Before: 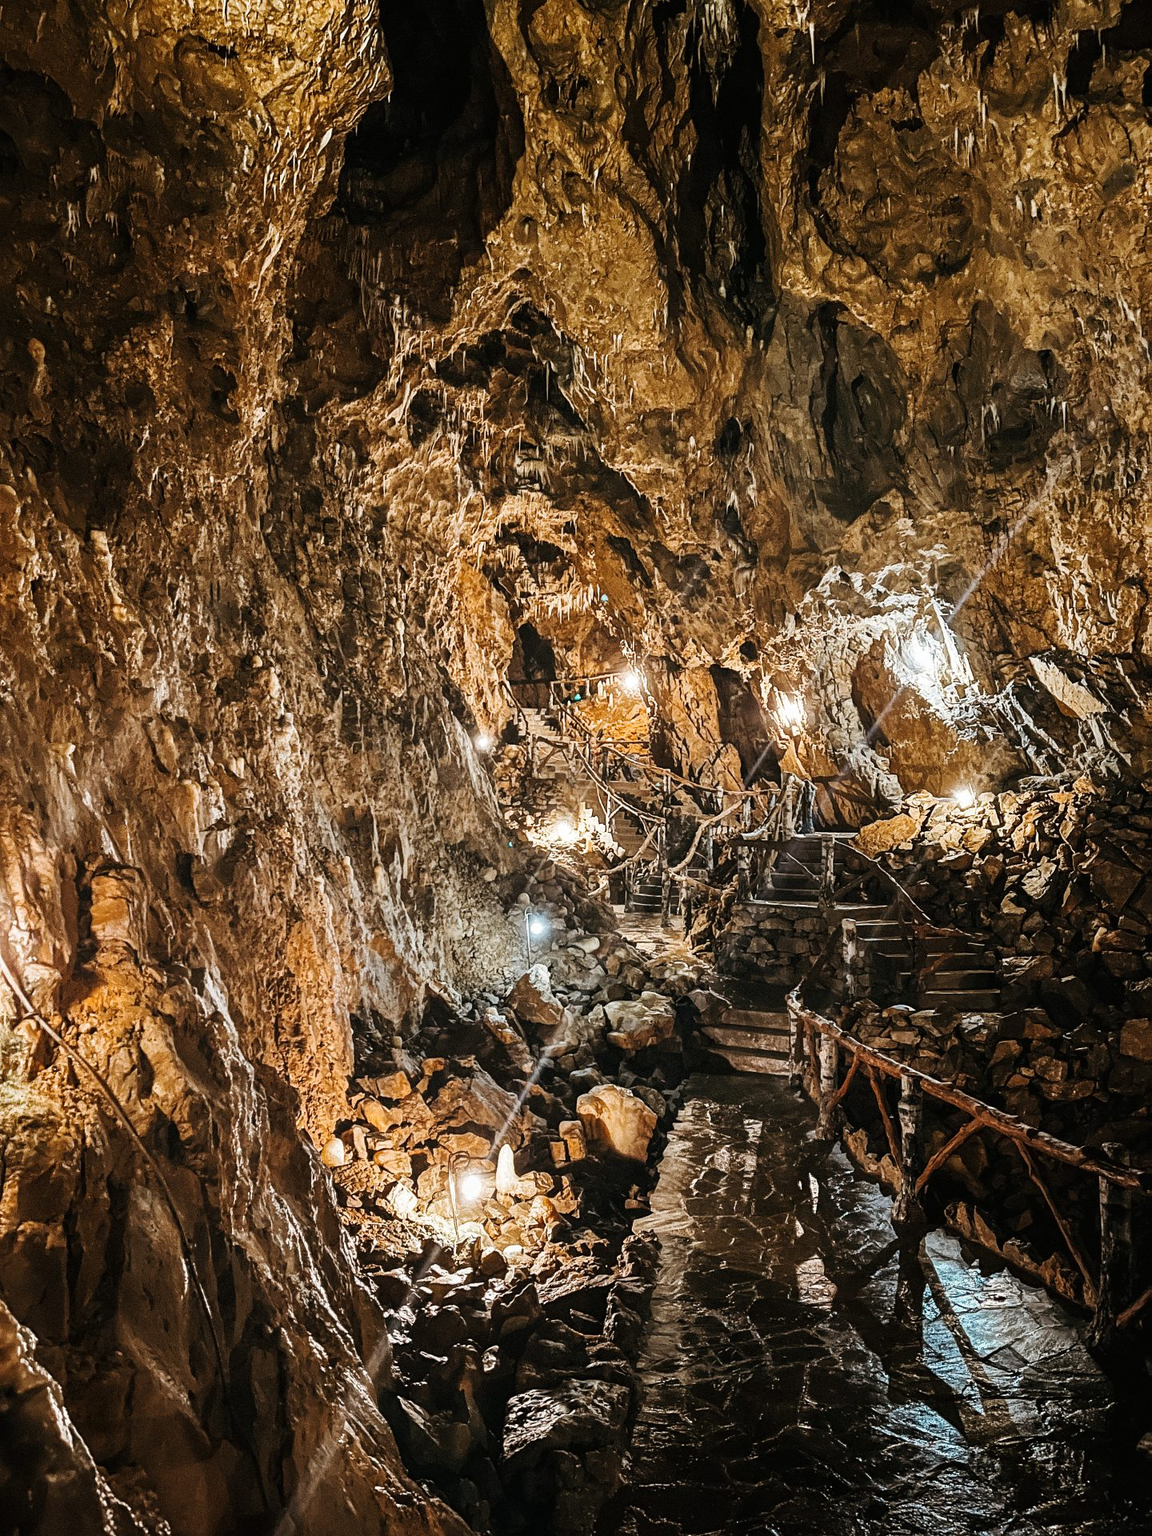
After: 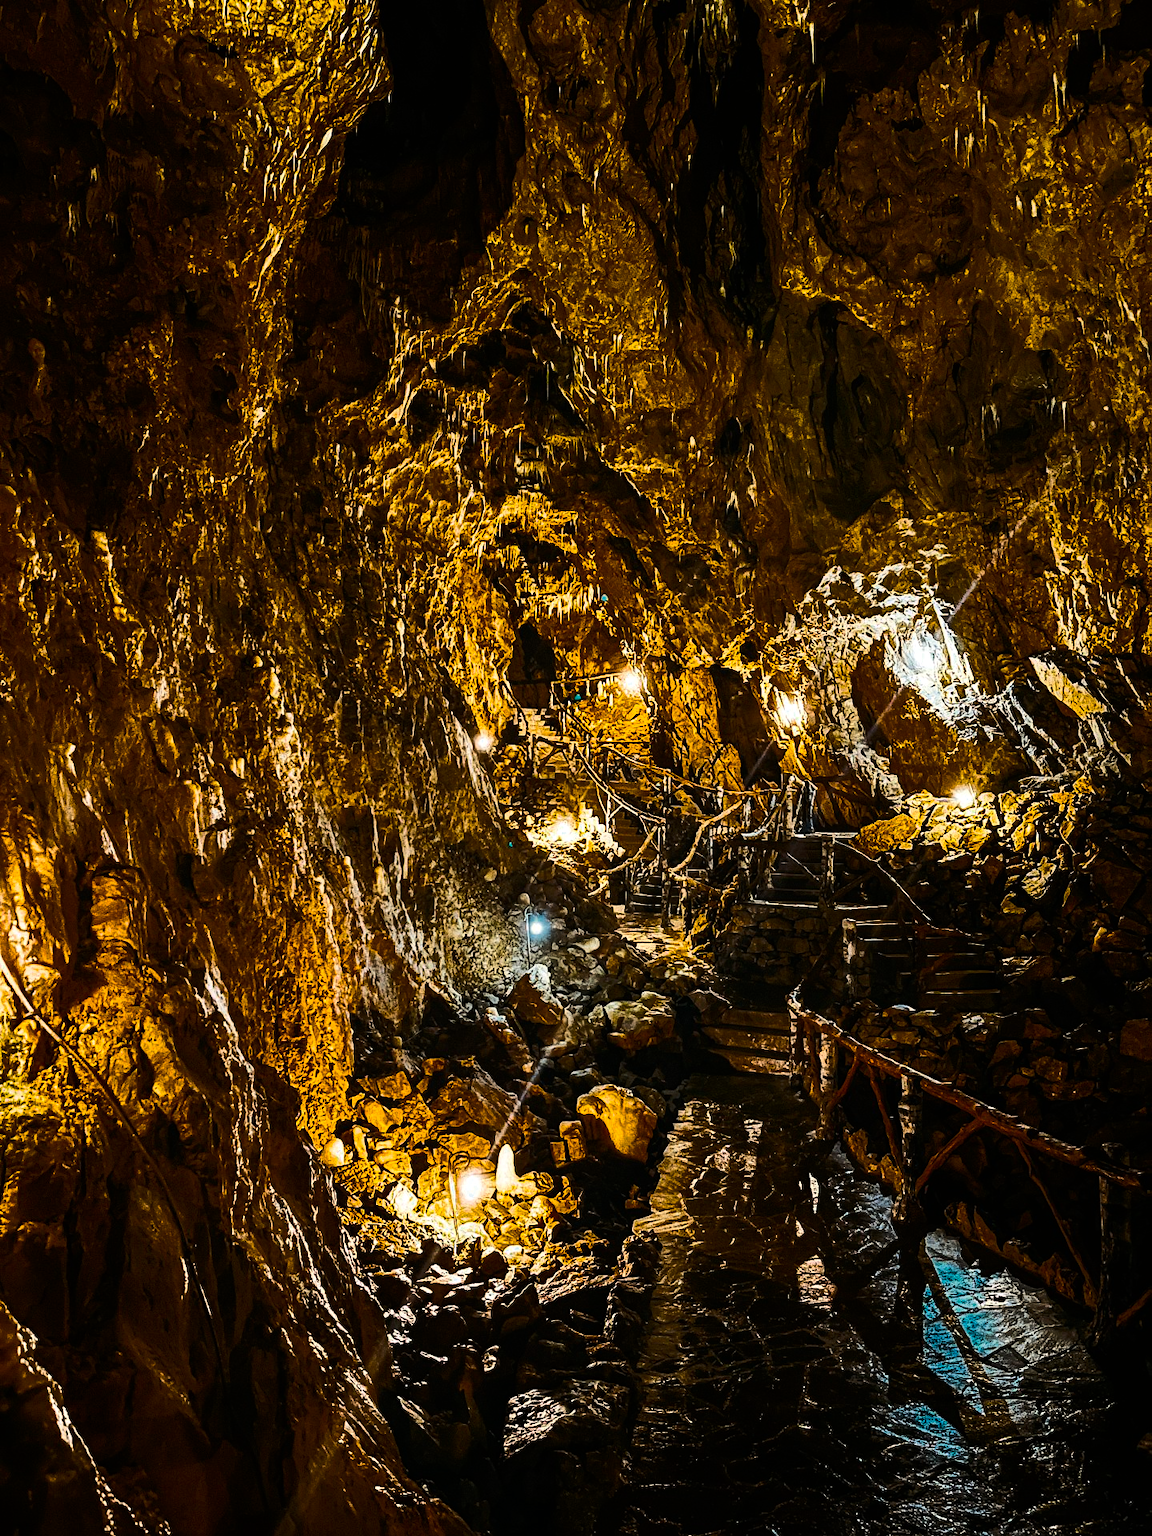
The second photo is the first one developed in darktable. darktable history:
color balance rgb: linear chroma grading › global chroma 40.15%, perceptual saturation grading › global saturation 60.58%, perceptual saturation grading › highlights 20.44%, perceptual saturation grading › shadows -50.36%, perceptual brilliance grading › highlights 2.19%, perceptual brilliance grading › mid-tones -50.36%, perceptual brilliance grading › shadows -50.36%
color zones: curves: ch0 [(0.25, 0.5) (0.636, 0.25) (0.75, 0.5)]
contrast brightness saturation: contrast 0.15, brightness -0.01, saturation 0.1
